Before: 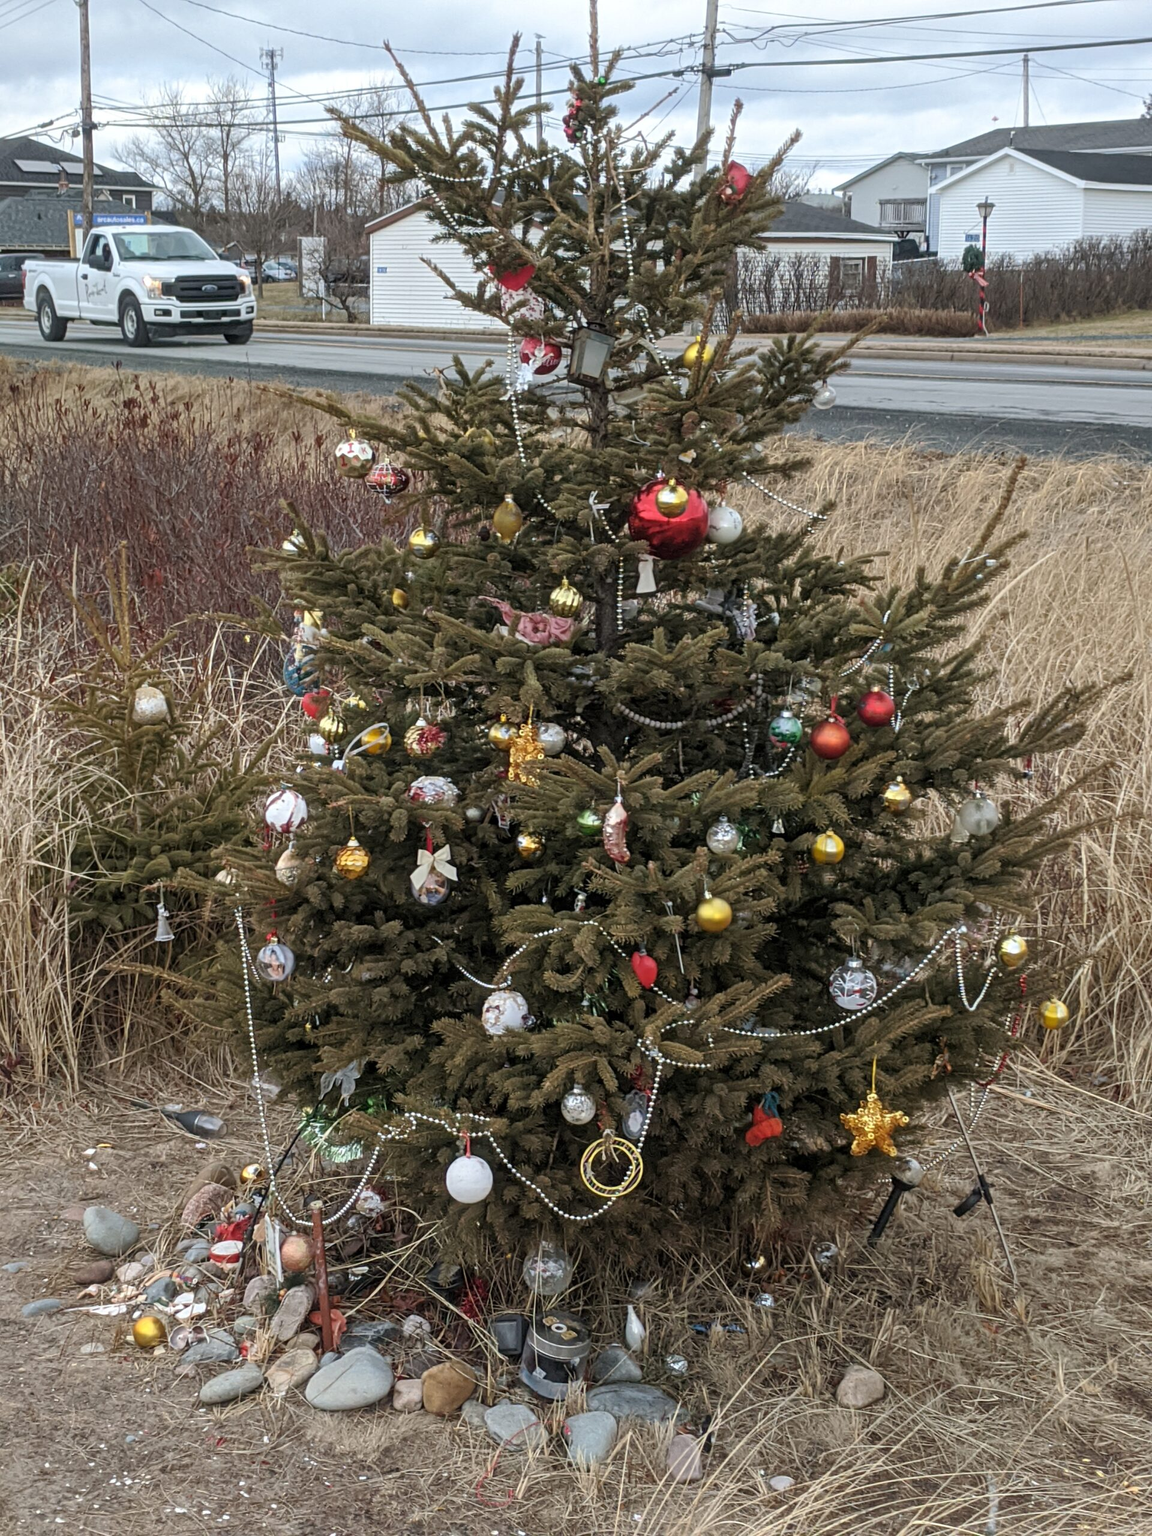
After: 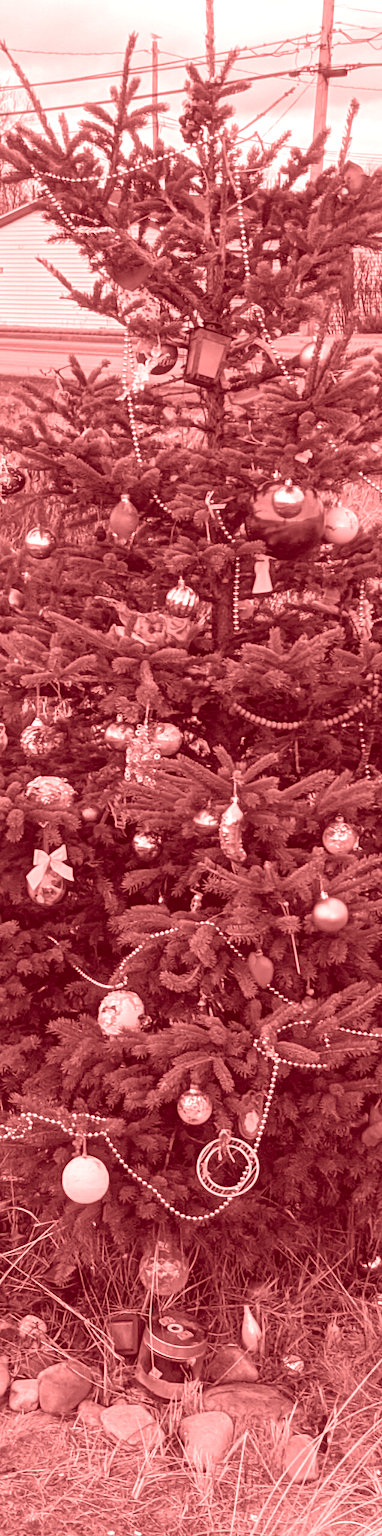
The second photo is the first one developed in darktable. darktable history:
crop: left 33.36%, right 33.36%
colorize: saturation 60%, source mix 100%
